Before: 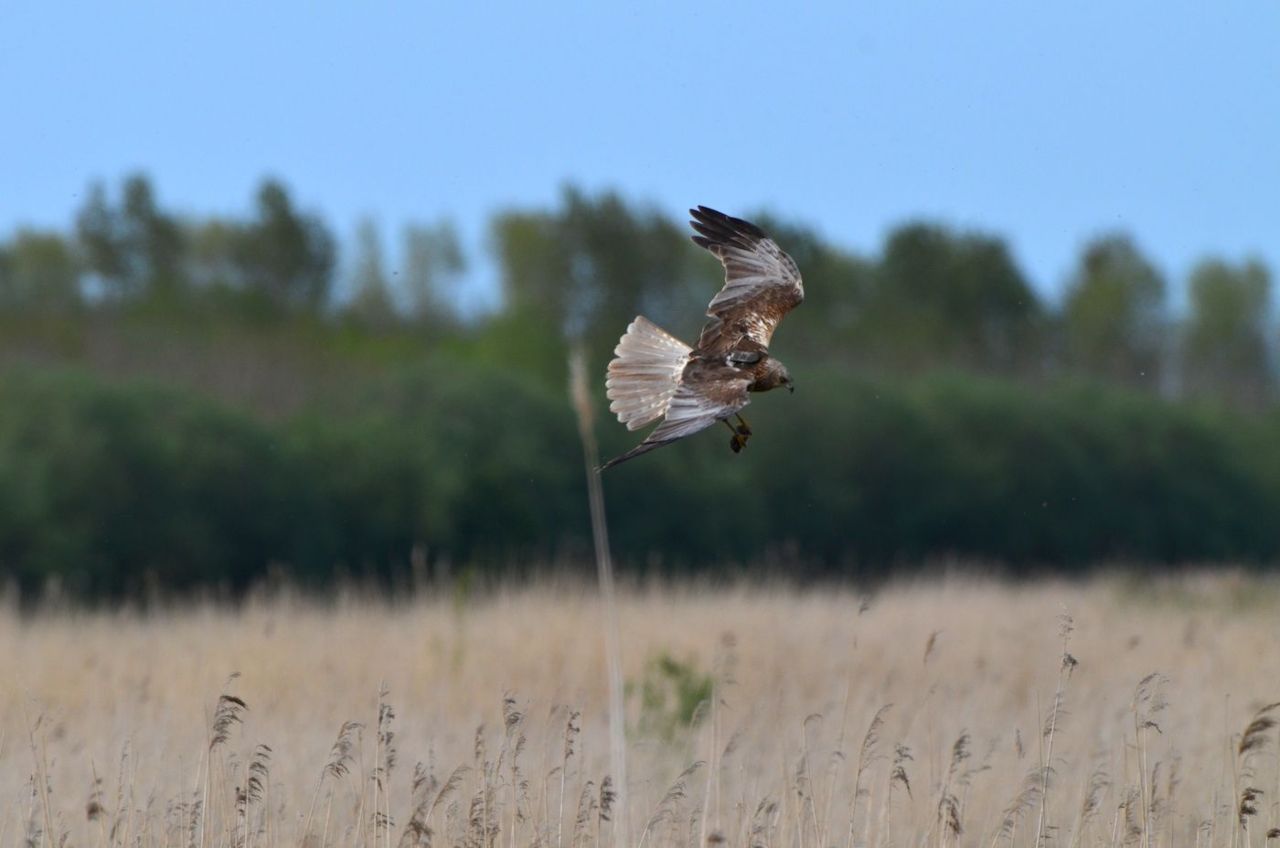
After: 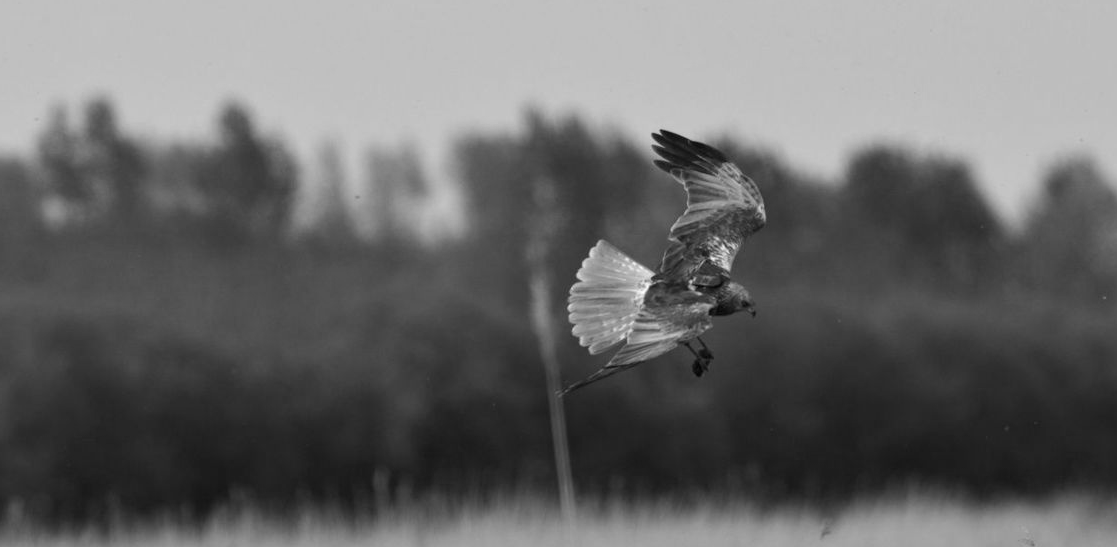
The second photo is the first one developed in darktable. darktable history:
crop: left 3.015%, top 8.969%, right 9.647%, bottom 26.457%
monochrome: on, module defaults
